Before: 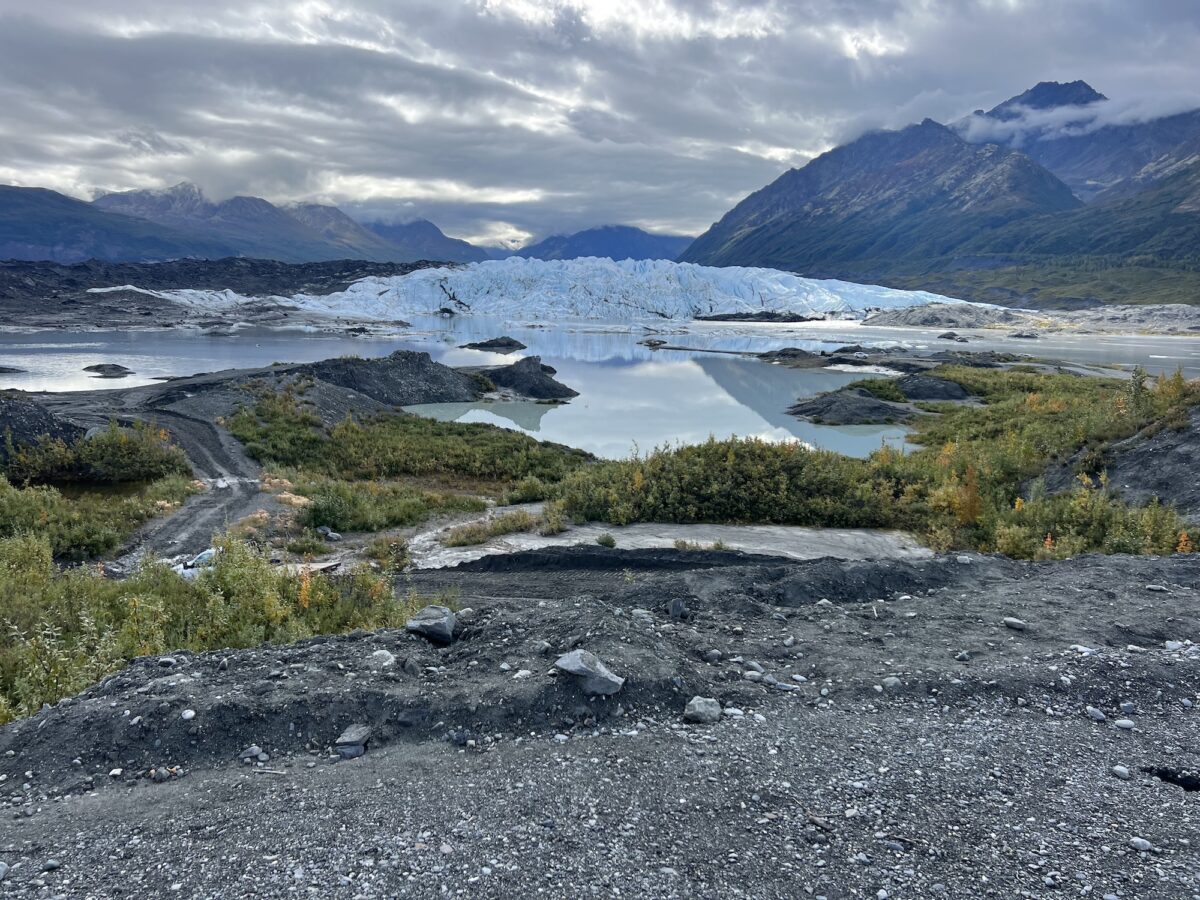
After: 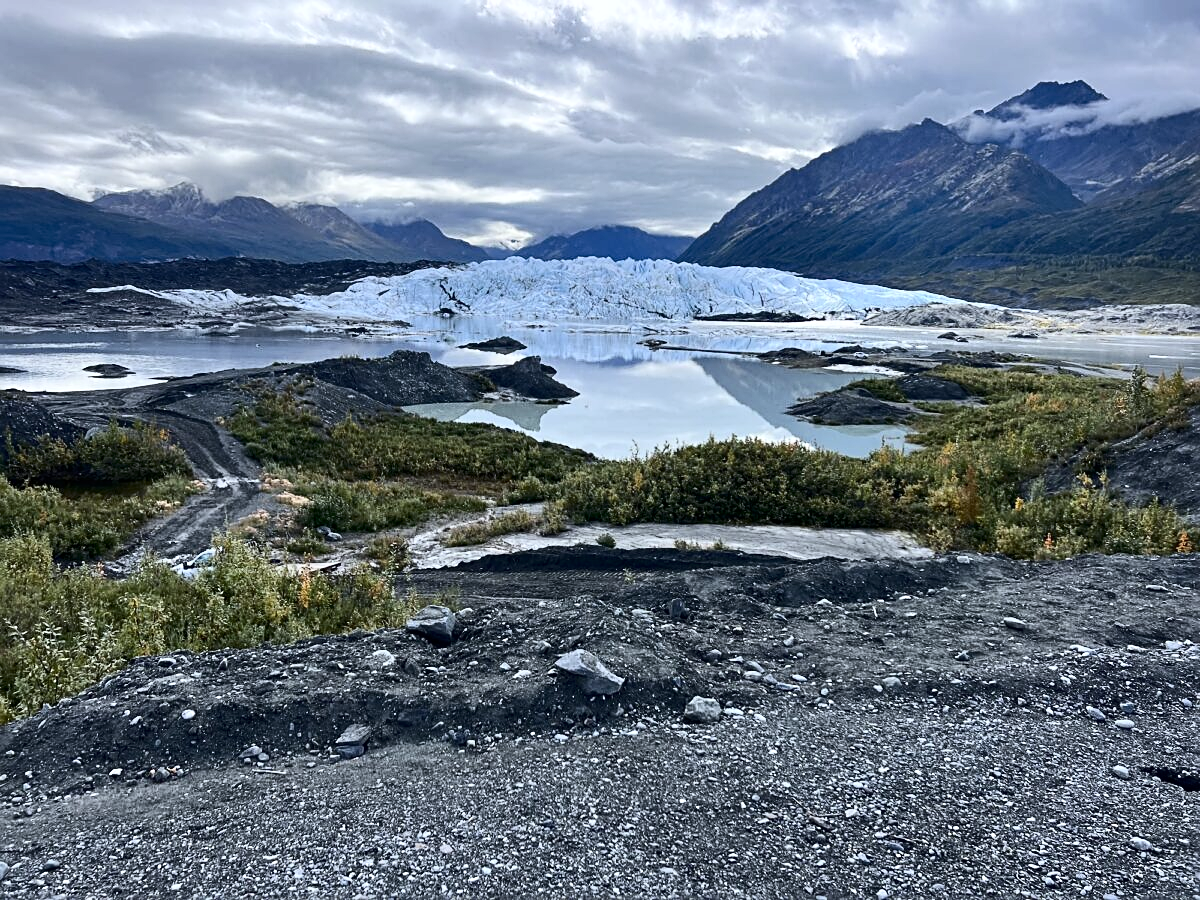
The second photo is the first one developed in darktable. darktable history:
sharpen: on, module defaults
contrast brightness saturation: contrast 0.28
white balance: red 0.983, blue 1.036
